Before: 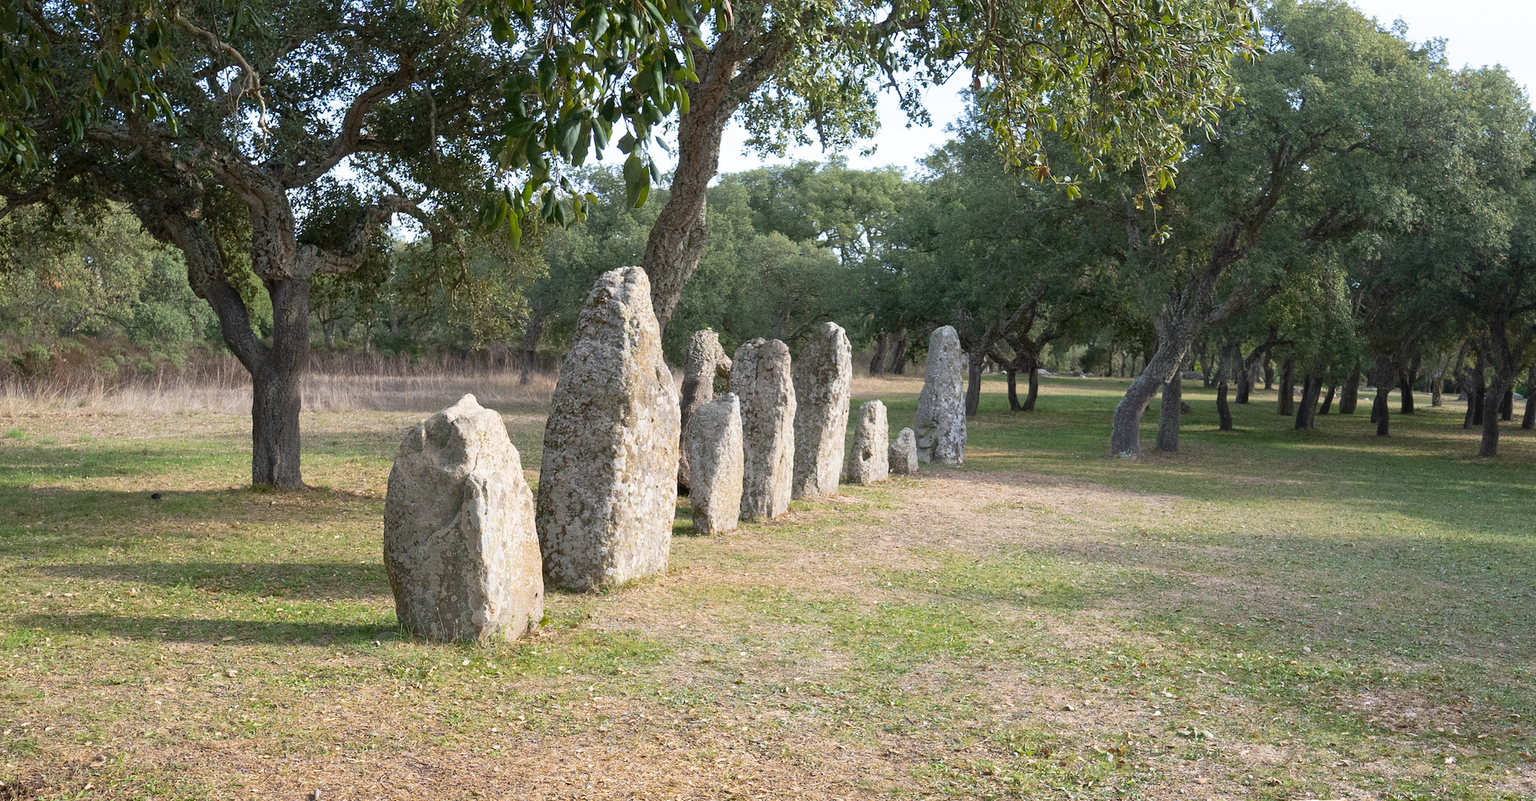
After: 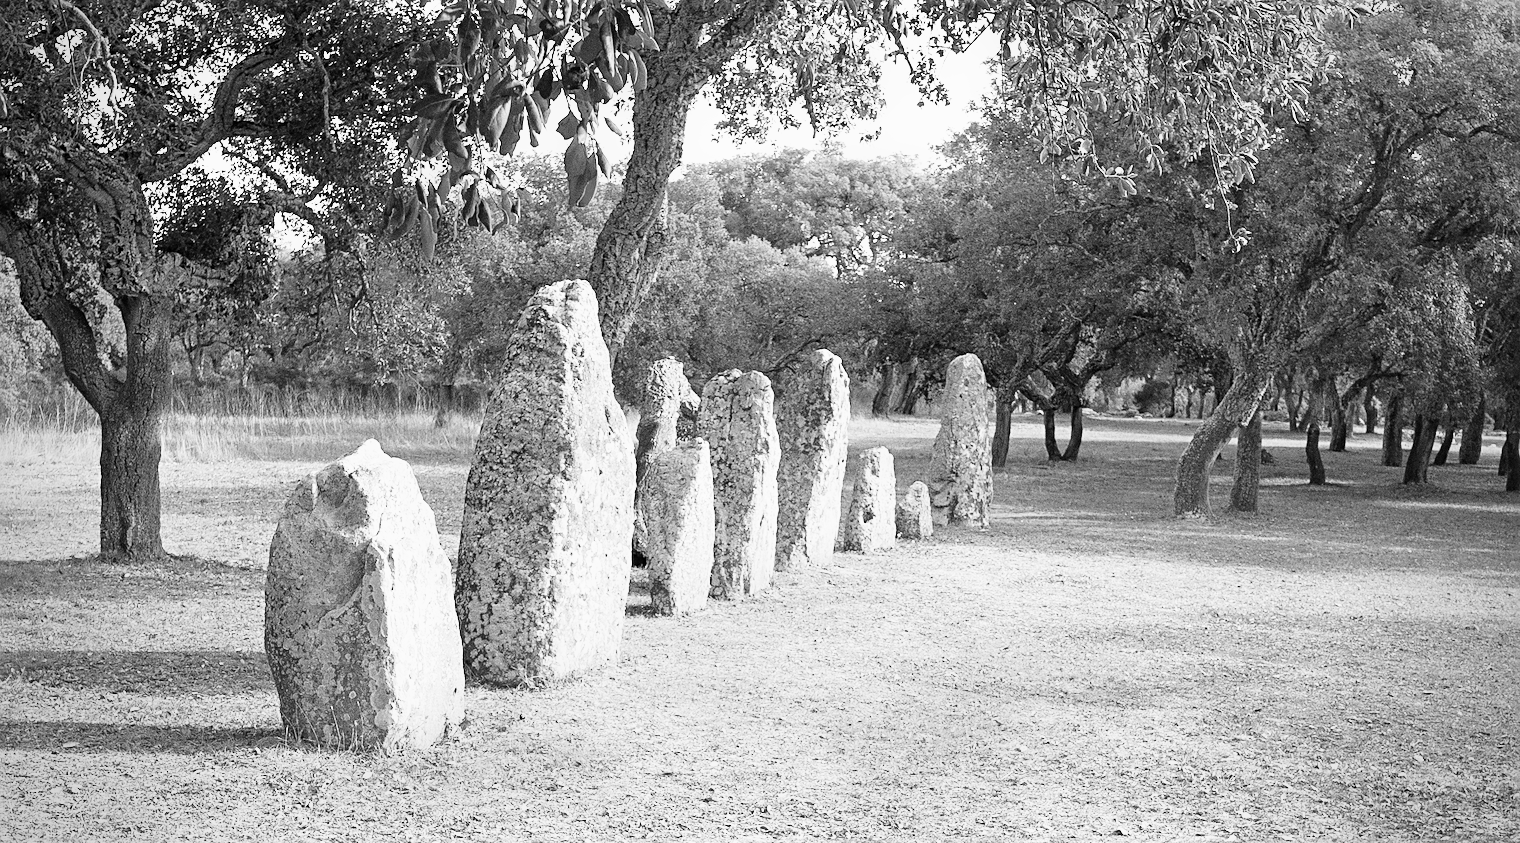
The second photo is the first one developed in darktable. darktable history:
crop: left 11.225%, top 5.381%, right 9.565%, bottom 10.314%
vignetting: on, module defaults
monochrome: a -11.7, b 1.62, size 0.5, highlights 0.38
sharpen: on, module defaults
base curve: curves: ch0 [(0, 0) (0.008, 0.007) (0.022, 0.029) (0.048, 0.089) (0.092, 0.197) (0.191, 0.399) (0.275, 0.534) (0.357, 0.65) (0.477, 0.78) (0.542, 0.833) (0.799, 0.973) (1, 1)], preserve colors none
velvia: strength 45%
shadows and highlights: shadows 0, highlights 40
